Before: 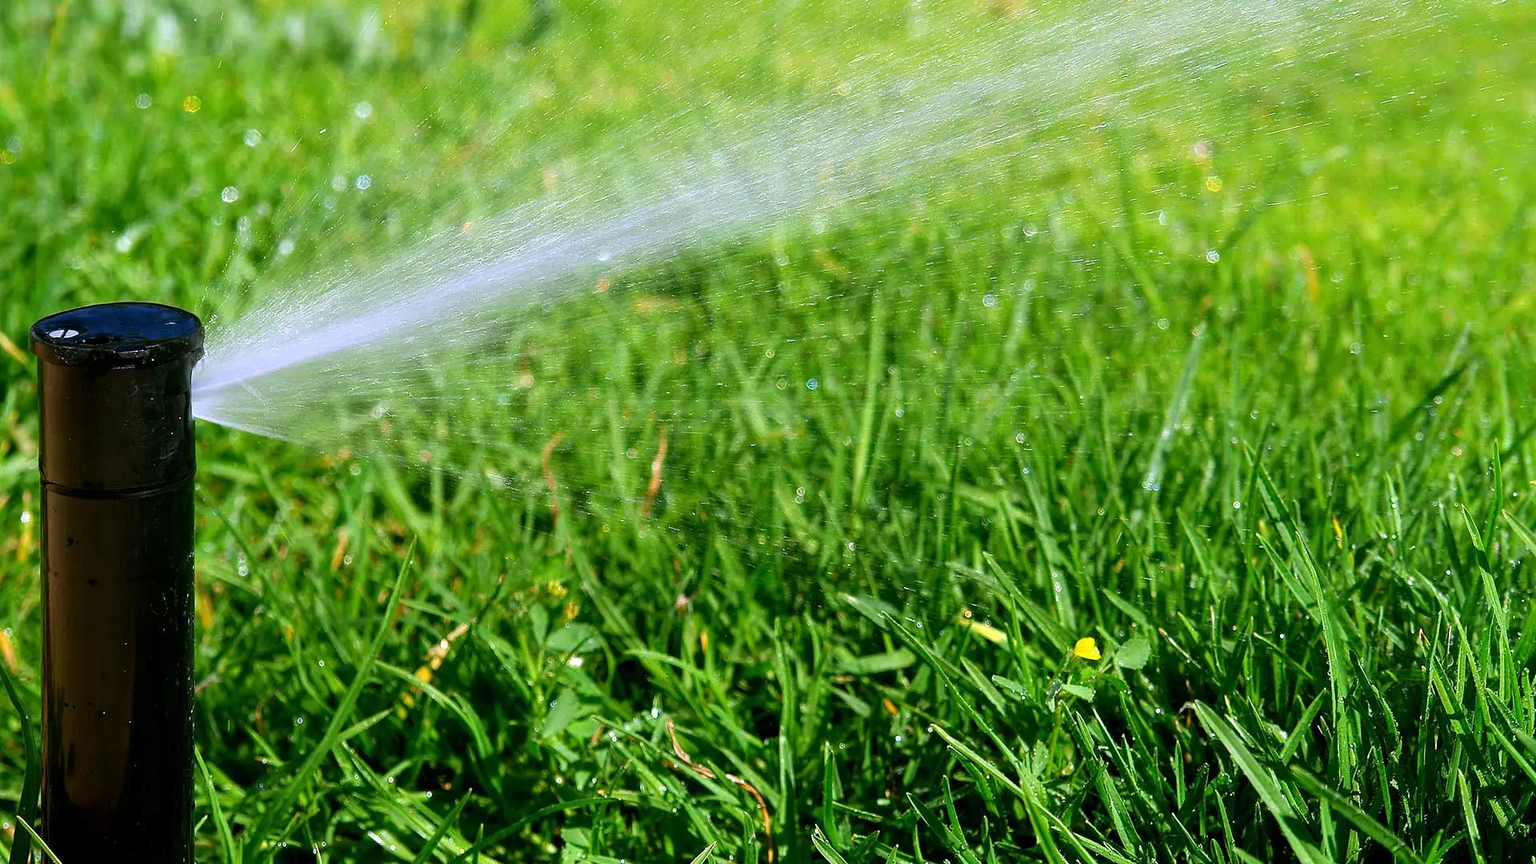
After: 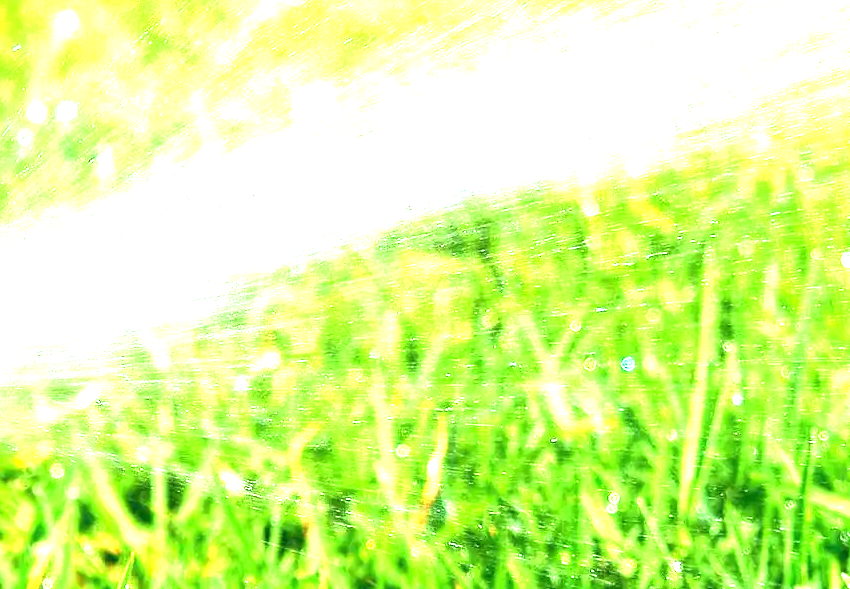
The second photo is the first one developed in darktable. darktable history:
crop: left 20.168%, top 10.821%, right 35.548%, bottom 34.555%
exposure: black level correction 0, exposure 1.975 EV, compensate exposure bias true, compensate highlight preservation false
tone equalizer: -8 EV -0.428 EV, -7 EV -0.415 EV, -6 EV -0.365 EV, -5 EV -0.221 EV, -3 EV 0.196 EV, -2 EV 0.36 EV, -1 EV 0.395 EV, +0 EV 0.396 EV
